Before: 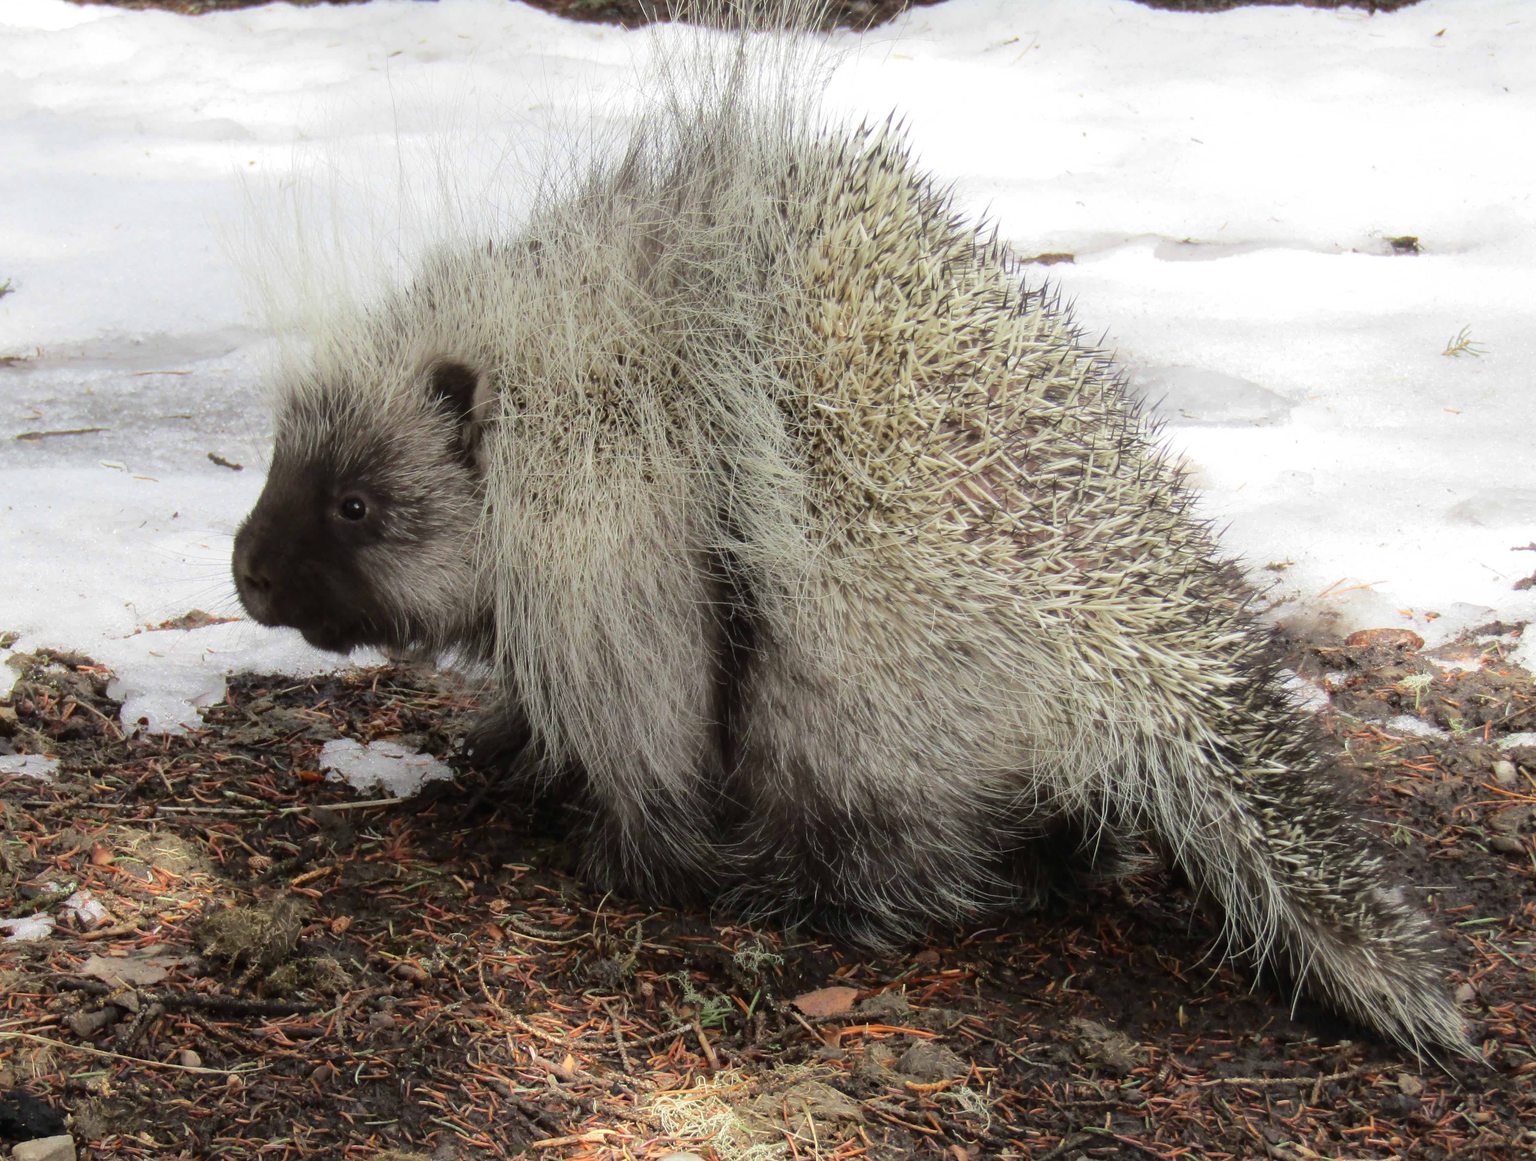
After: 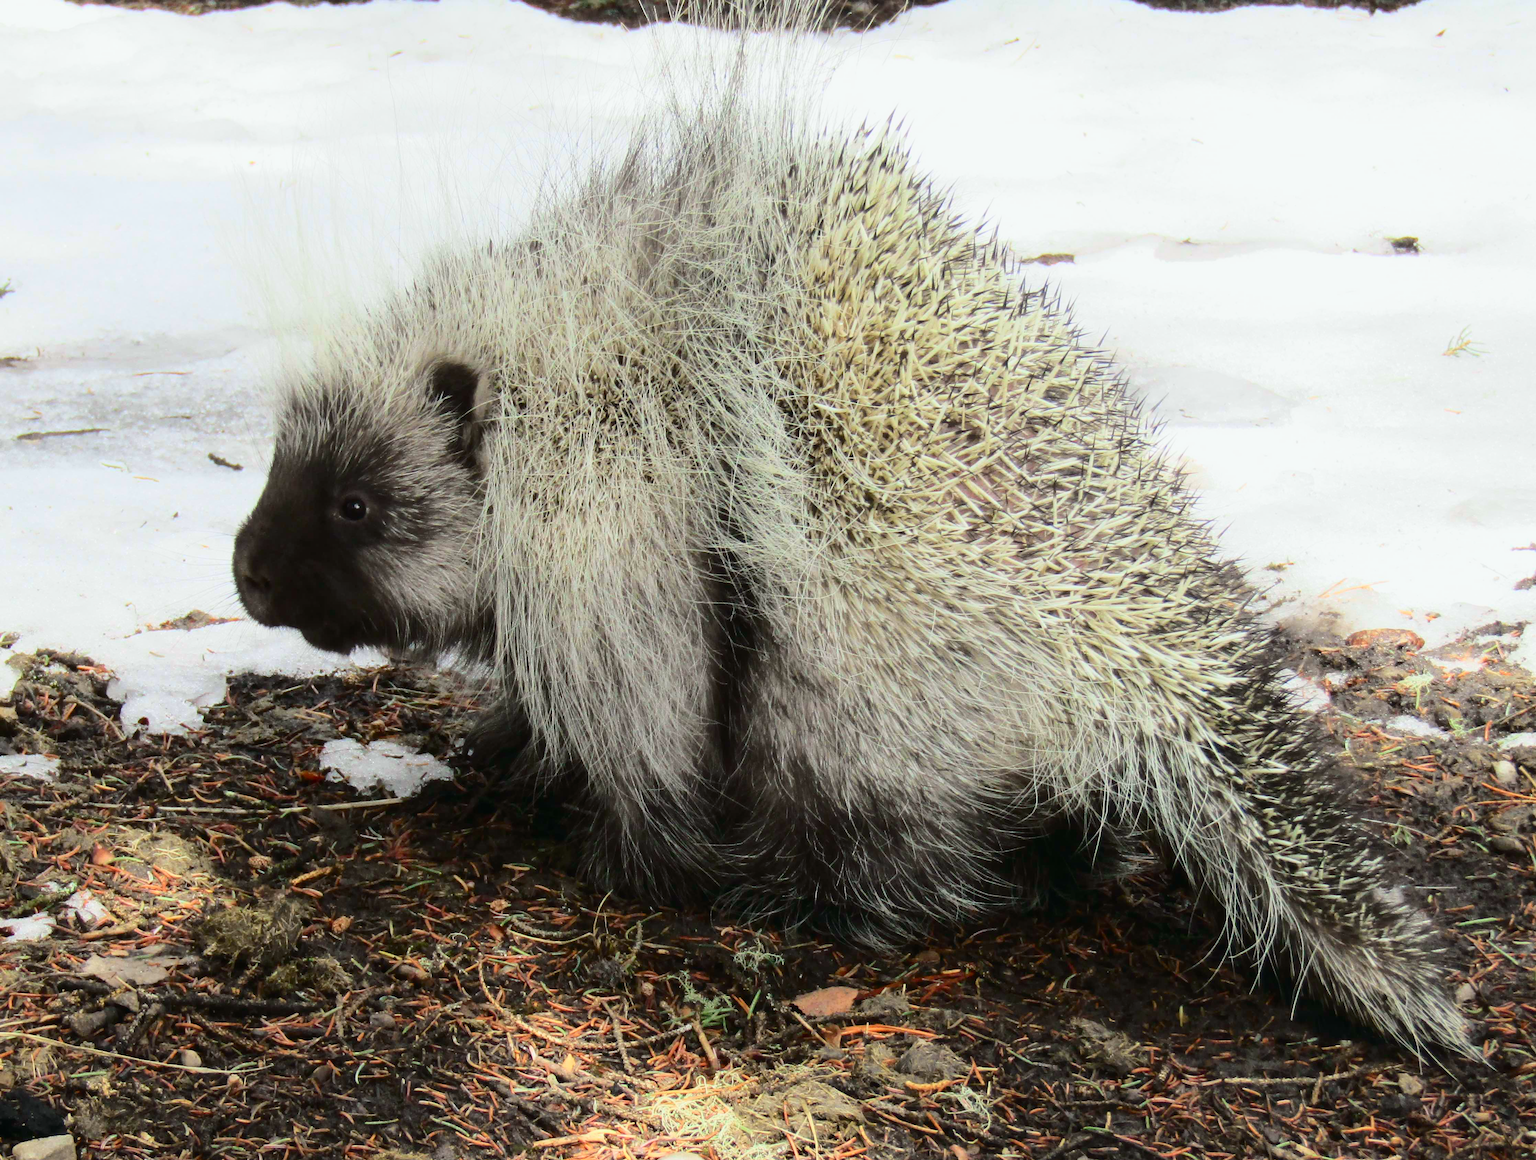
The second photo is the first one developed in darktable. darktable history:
tone curve: curves: ch0 [(0, 0) (0.114, 0.083) (0.303, 0.285) (0.447, 0.51) (0.602, 0.697) (0.772, 0.866) (0.999, 0.978)]; ch1 [(0, 0) (0.389, 0.352) (0.458, 0.433) (0.486, 0.474) (0.509, 0.505) (0.535, 0.528) (0.57, 0.579) (0.696, 0.706) (1, 1)]; ch2 [(0, 0) (0.369, 0.388) (0.449, 0.431) (0.501, 0.5) (0.528, 0.527) (0.589, 0.608) (0.697, 0.721) (1, 1)], color space Lab, independent channels, preserve colors none
contrast brightness saturation: contrast -0.02, brightness -0.01, saturation 0.03
